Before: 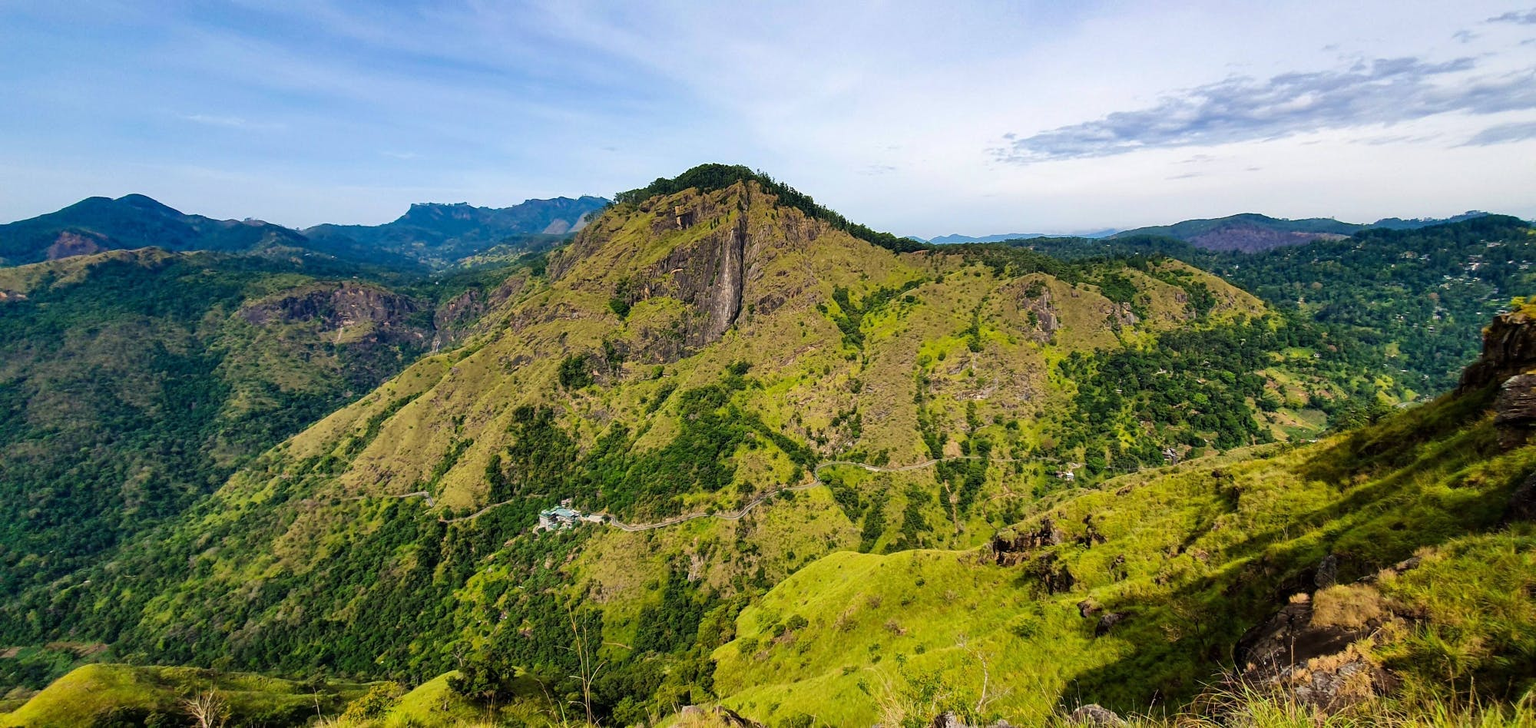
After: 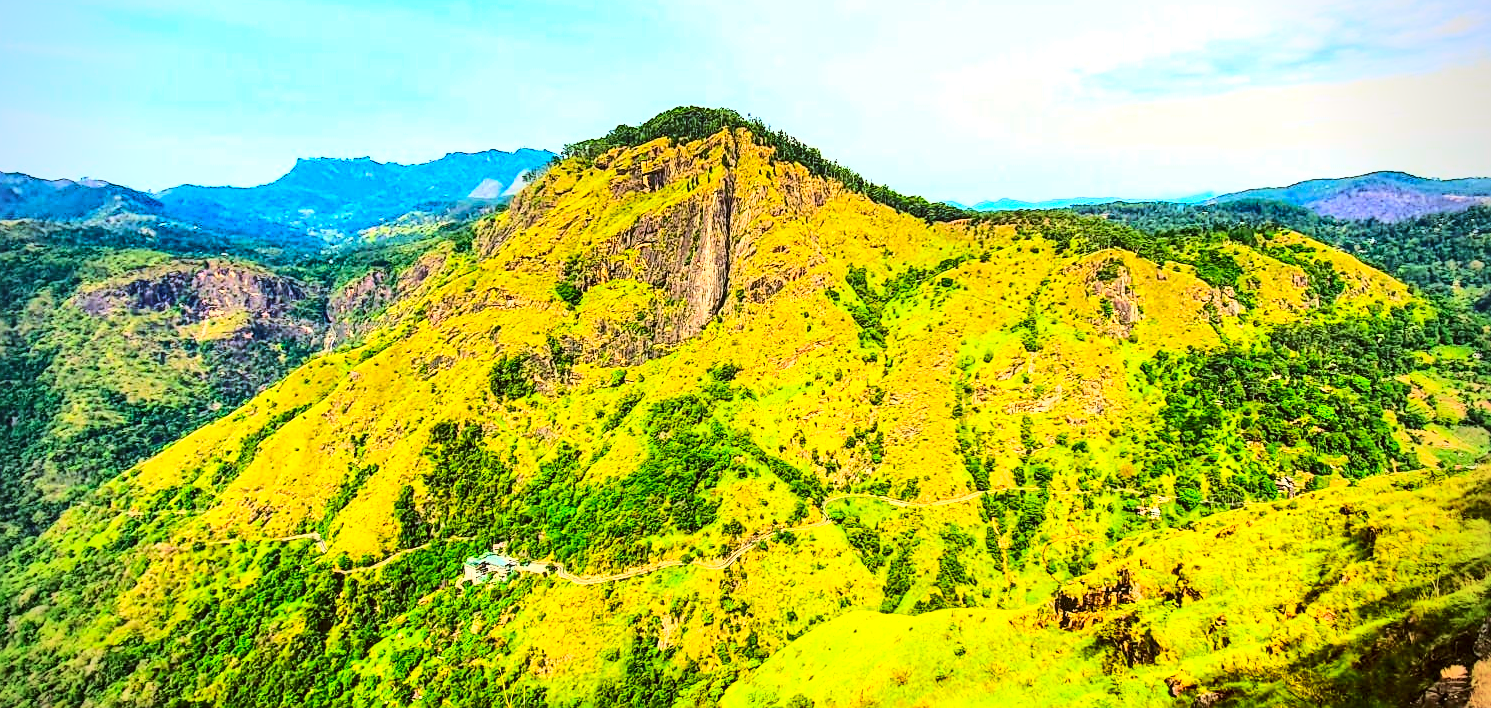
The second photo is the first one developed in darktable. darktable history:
base curve: curves: ch0 [(0, 0) (0.032, 0.037) (0.105, 0.228) (0.435, 0.76) (0.856, 0.983) (1, 1)]
exposure: exposure 0.378 EV, compensate exposure bias true, compensate highlight preservation false
sharpen: on, module defaults
color correction: highlights a* -1.46, highlights b* 10.53, shadows a* 0.721, shadows b* 19.25
vignetting: on, module defaults
local contrast: on, module defaults
crop and rotate: left 11.929%, top 11.376%, right 13.488%, bottom 13.903%
contrast brightness saturation: contrast 0.196, brightness 0.191, saturation 0.797
